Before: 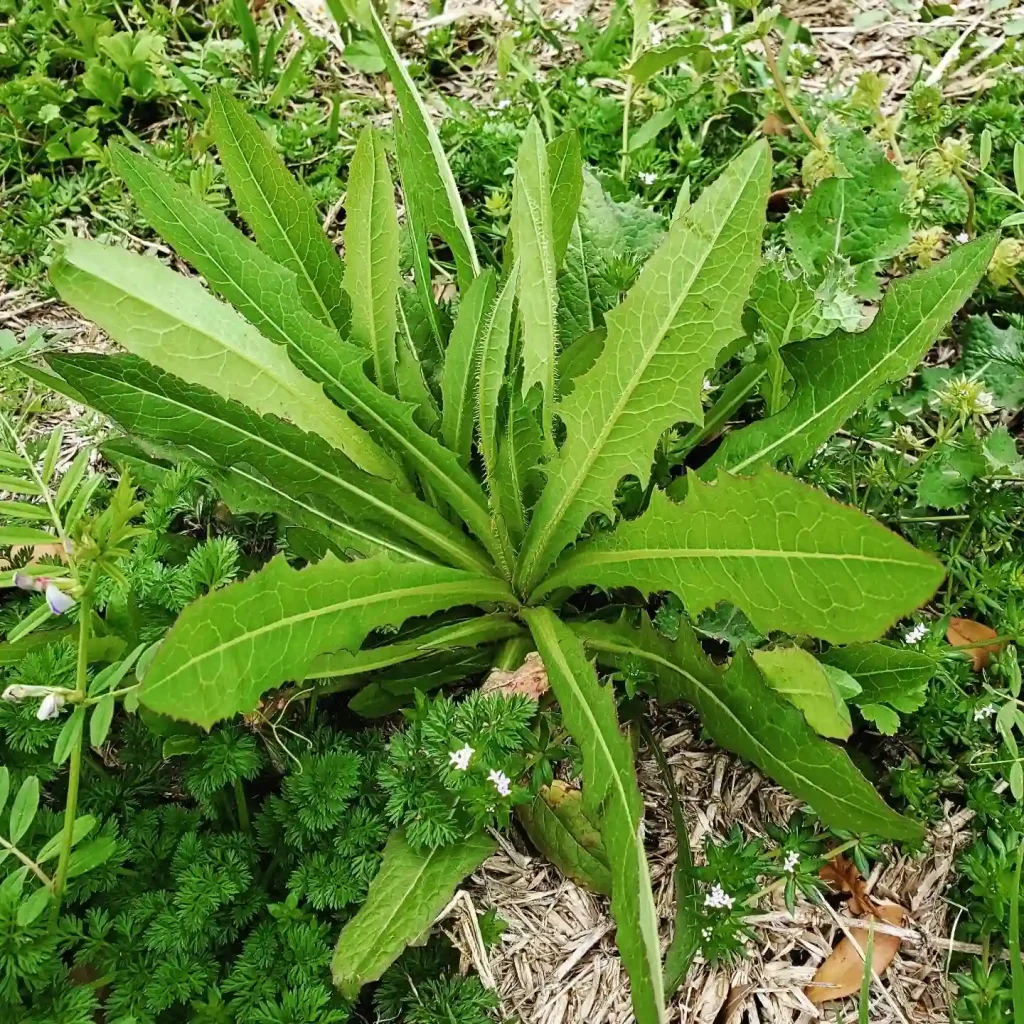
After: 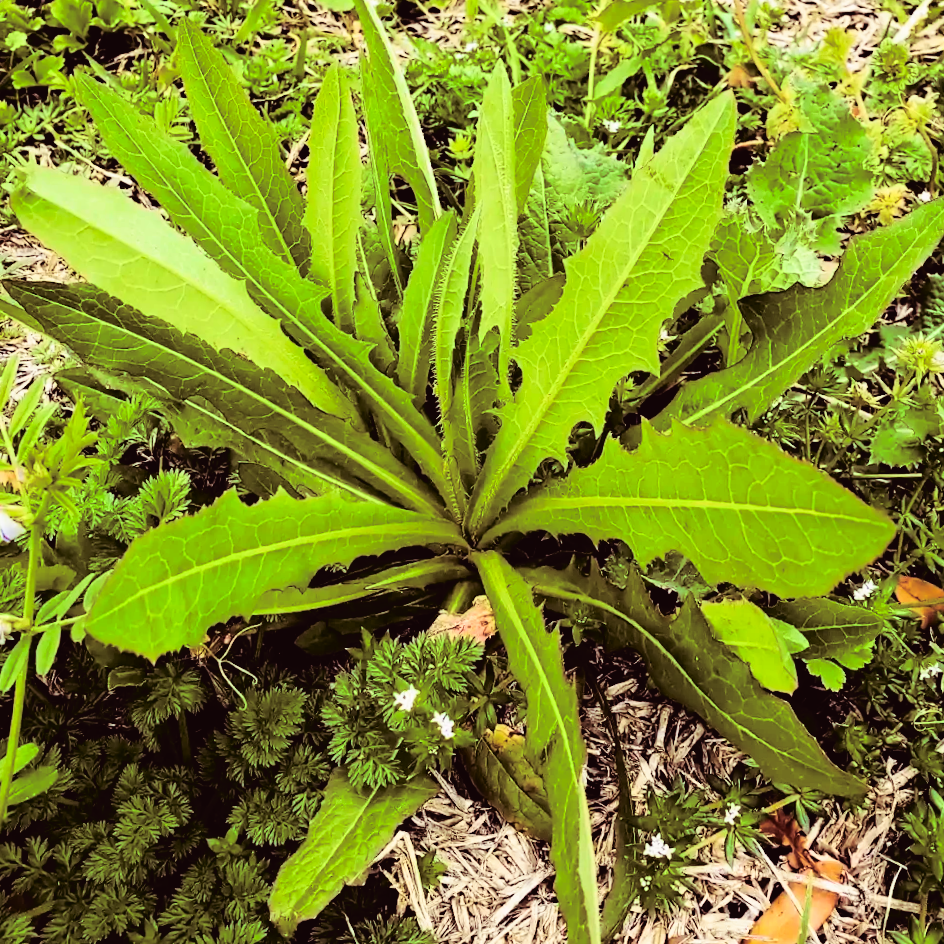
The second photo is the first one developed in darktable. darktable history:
crop and rotate: angle -1.96°, left 3.097%, top 4.154%, right 1.586%, bottom 0.529%
split-toning: on, module defaults
tone curve: curves: ch0 [(0, 0.023) (0.103, 0.087) (0.295, 0.297) (0.445, 0.531) (0.553, 0.665) (0.735, 0.843) (0.994, 1)]; ch1 [(0, 0) (0.414, 0.395) (0.447, 0.447) (0.485, 0.5) (0.512, 0.524) (0.542, 0.581) (0.581, 0.632) (0.646, 0.715) (1, 1)]; ch2 [(0, 0) (0.369, 0.388) (0.449, 0.431) (0.478, 0.471) (0.516, 0.517) (0.579, 0.624) (0.674, 0.775) (1, 1)], color space Lab, independent channels, preserve colors none
filmic rgb: black relative exposure -4.93 EV, white relative exposure 2.84 EV, hardness 3.72
